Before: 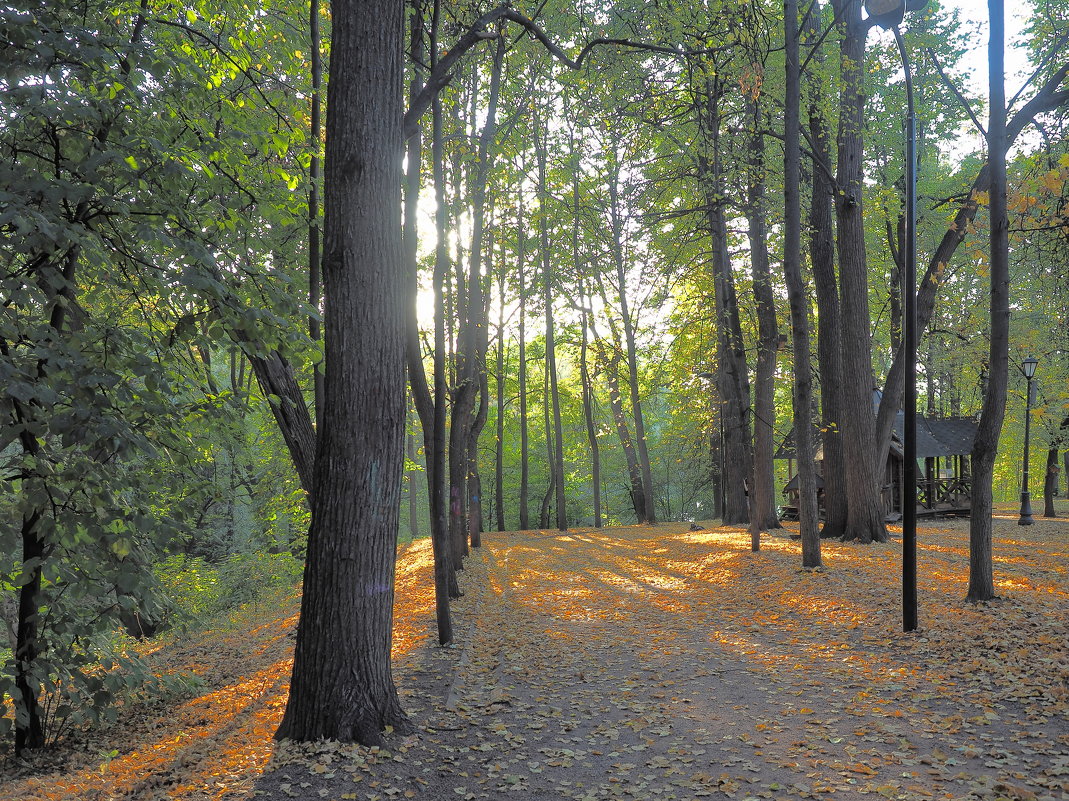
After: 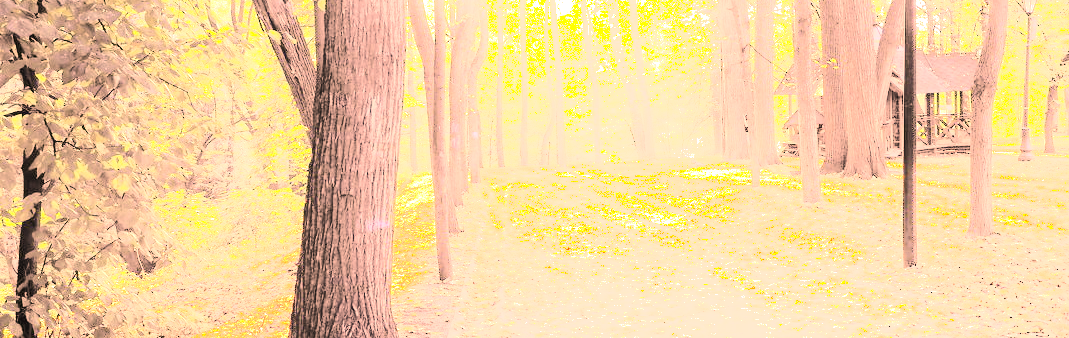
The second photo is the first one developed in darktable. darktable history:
tone equalizer: -8 EV -0.384 EV, -7 EV -0.365 EV, -6 EV -0.345 EV, -5 EV -0.212 EV, -3 EV 0.232 EV, -2 EV 0.362 EV, -1 EV 0.401 EV, +0 EV 0.416 EV, smoothing 1
exposure: black level correction 0, exposure 1.742 EV, compensate highlight preservation false
color correction: highlights a* 39.85, highlights b* 39.56, saturation 0.69
shadows and highlights: shadows -20.83, highlights 99.88, soften with gaussian
crop: top 45.521%, bottom 12.236%
local contrast: highlights 100%, shadows 102%, detail 119%, midtone range 0.2
tone curve: curves: ch0 [(0, 0.03) (0.037, 0.045) (0.123, 0.123) (0.19, 0.186) (0.277, 0.279) (0.474, 0.517) (0.584, 0.664) (0.678, 0.777) (0.875, 0.92) (1, 0.965)]; ch1 [(0, 0) (0.243, 0.245) (0.402, 0.41) (0.493, 0.487) (0.508, 0.503) (0.531, 0.532) (0.551, 0.556) (0.637, 0.671) (0.694, 0.732) (1, 1)]; ch2 [(0, 0) (0.249, 0.216) (0.356, 0.329) (0.424, 0.442) (0.476, 0.477) (0.498, 0.503) (0.517, 0.524) (0.532, 0.547) (0.562, 0.576) (0.614, 0.644) (0.706, 0.748) (0.808, 0.809) (0.991, 0.968)], color space Lab, linked channels, preserve colors none
